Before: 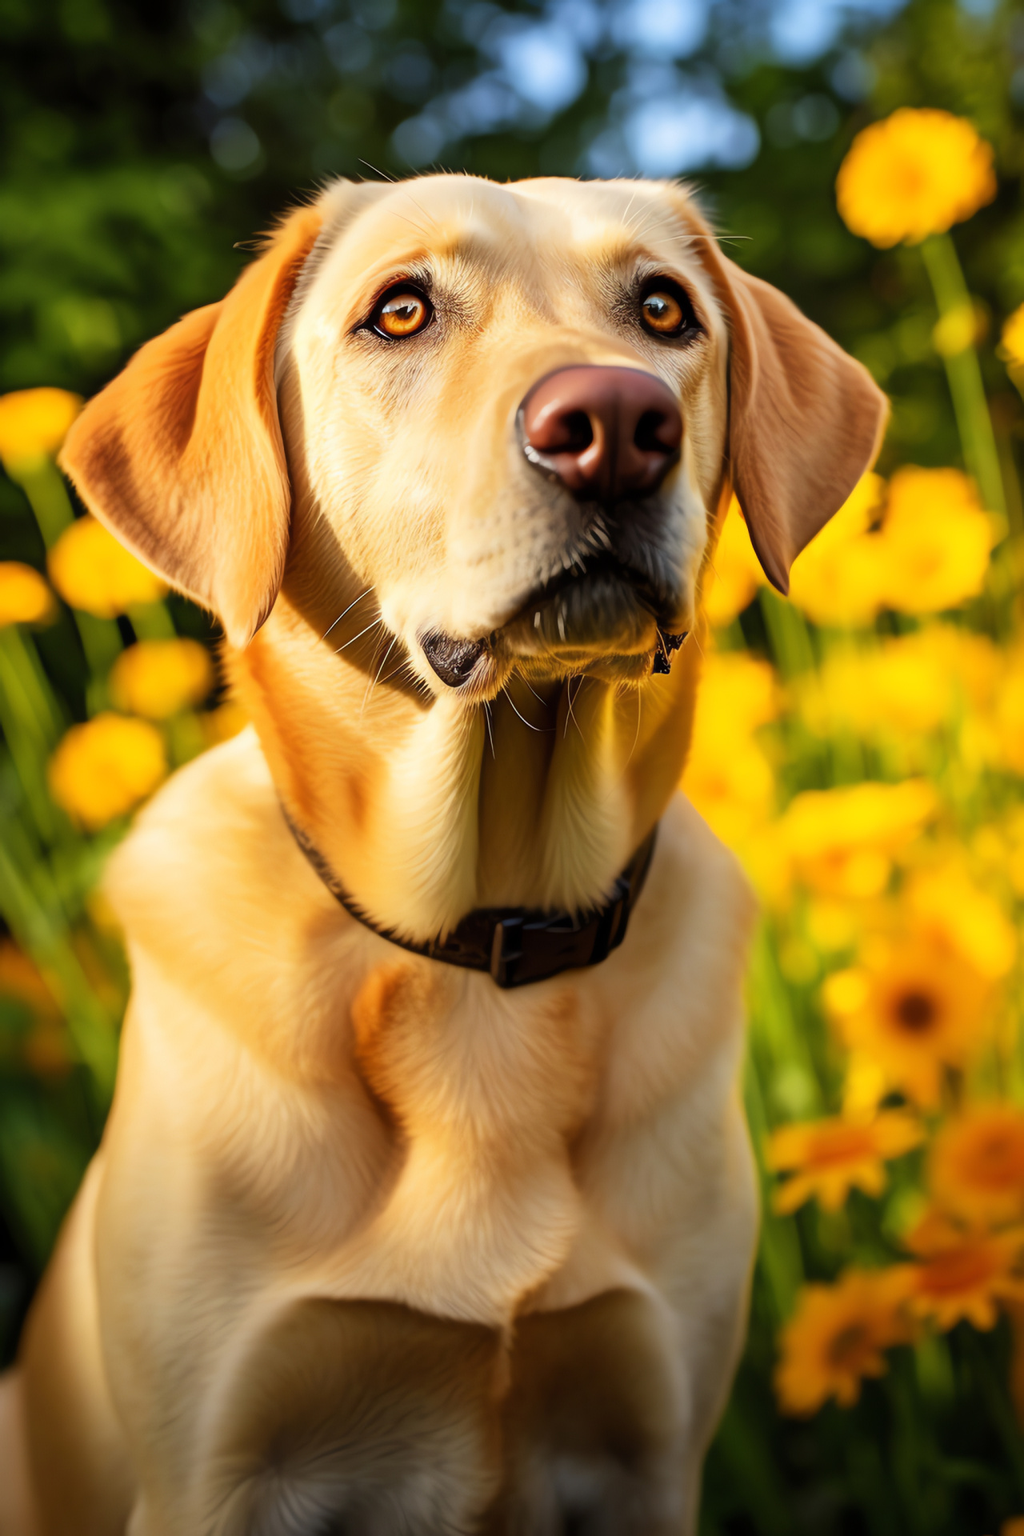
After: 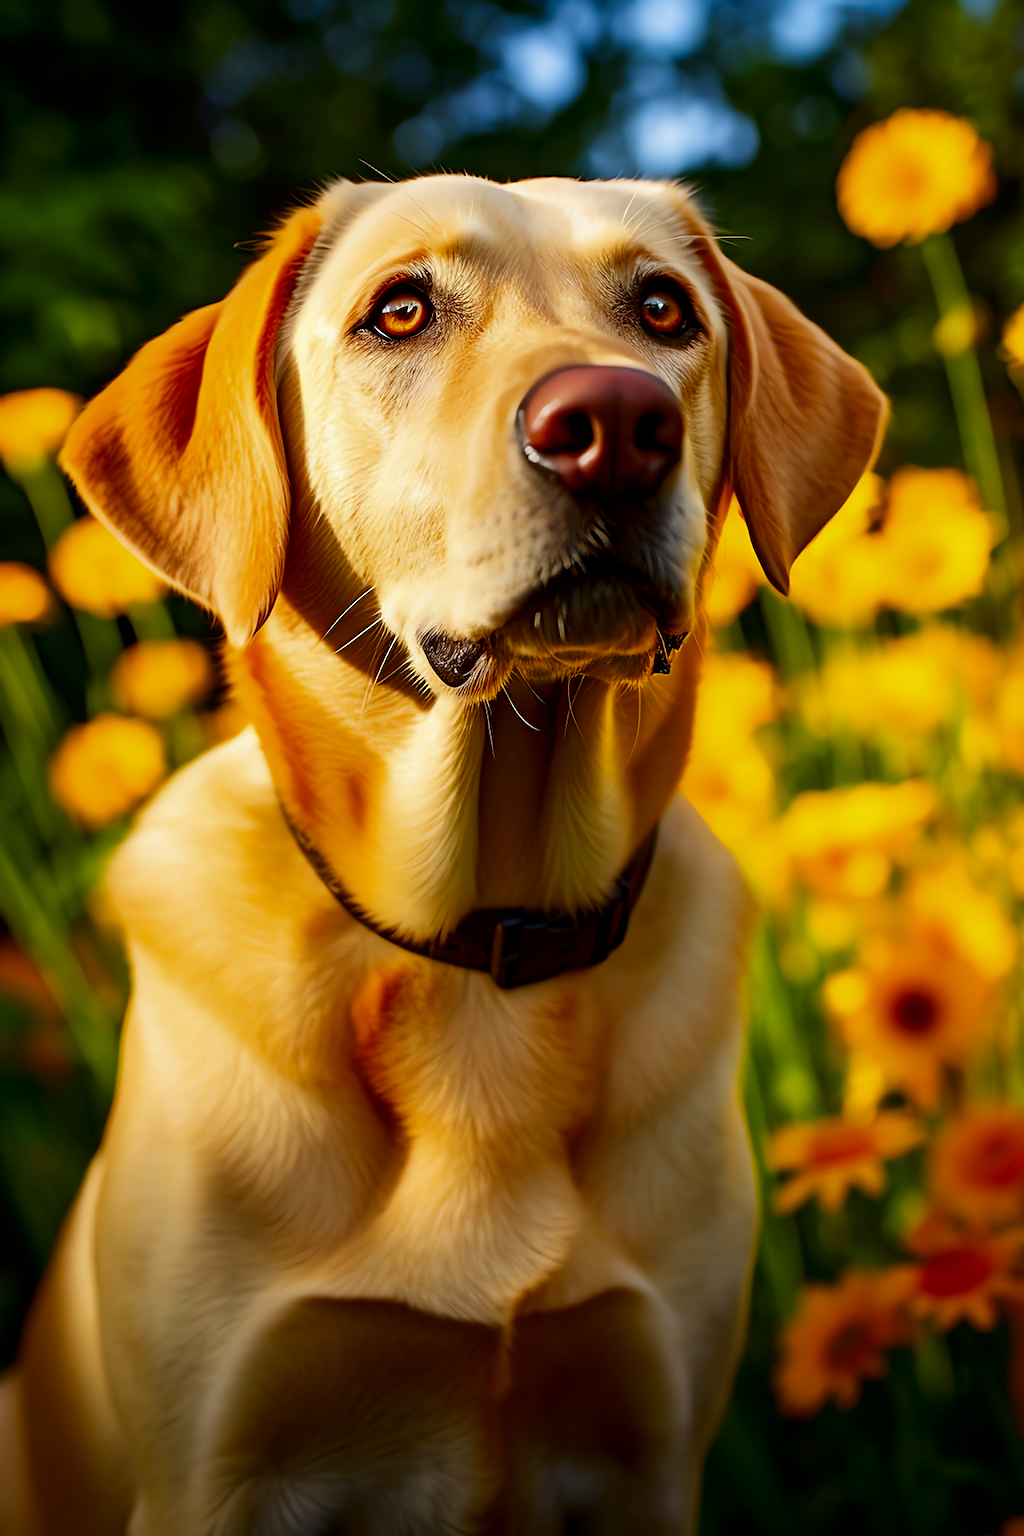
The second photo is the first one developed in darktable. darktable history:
sharpen: amount 0.487
contrast brightness saturation: brightness -0.253, saturation 0.201
